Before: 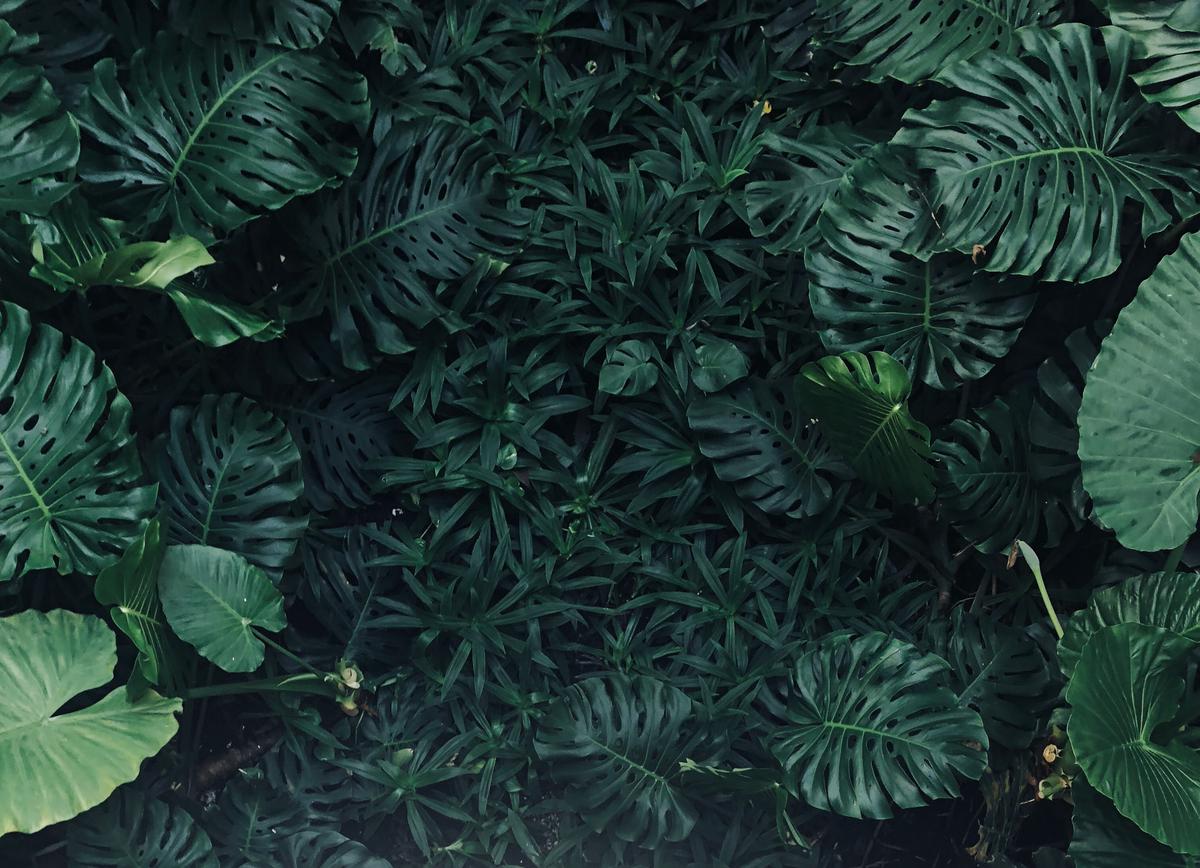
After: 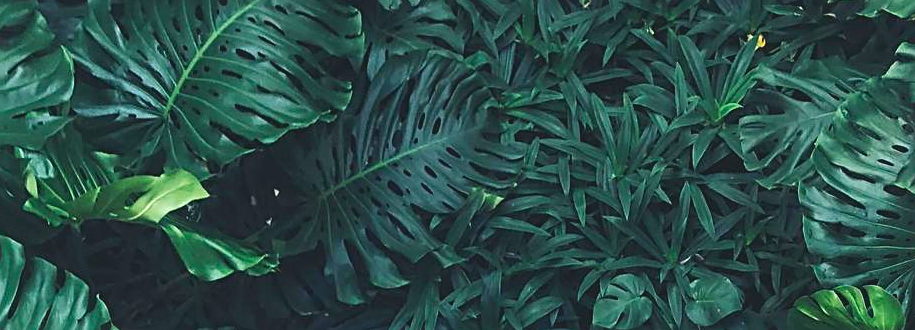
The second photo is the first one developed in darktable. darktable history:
crop: left 0.579%, top 7.627%, right 23.167%, bottom 54.275%
exposure: black level correction 0, exposure 1 EV, compensate exposure bias true, compensate highlight preservation false
sharpen: on, module defaults
contrast brightness saturation: contrast -0.19, saturation 0.19
